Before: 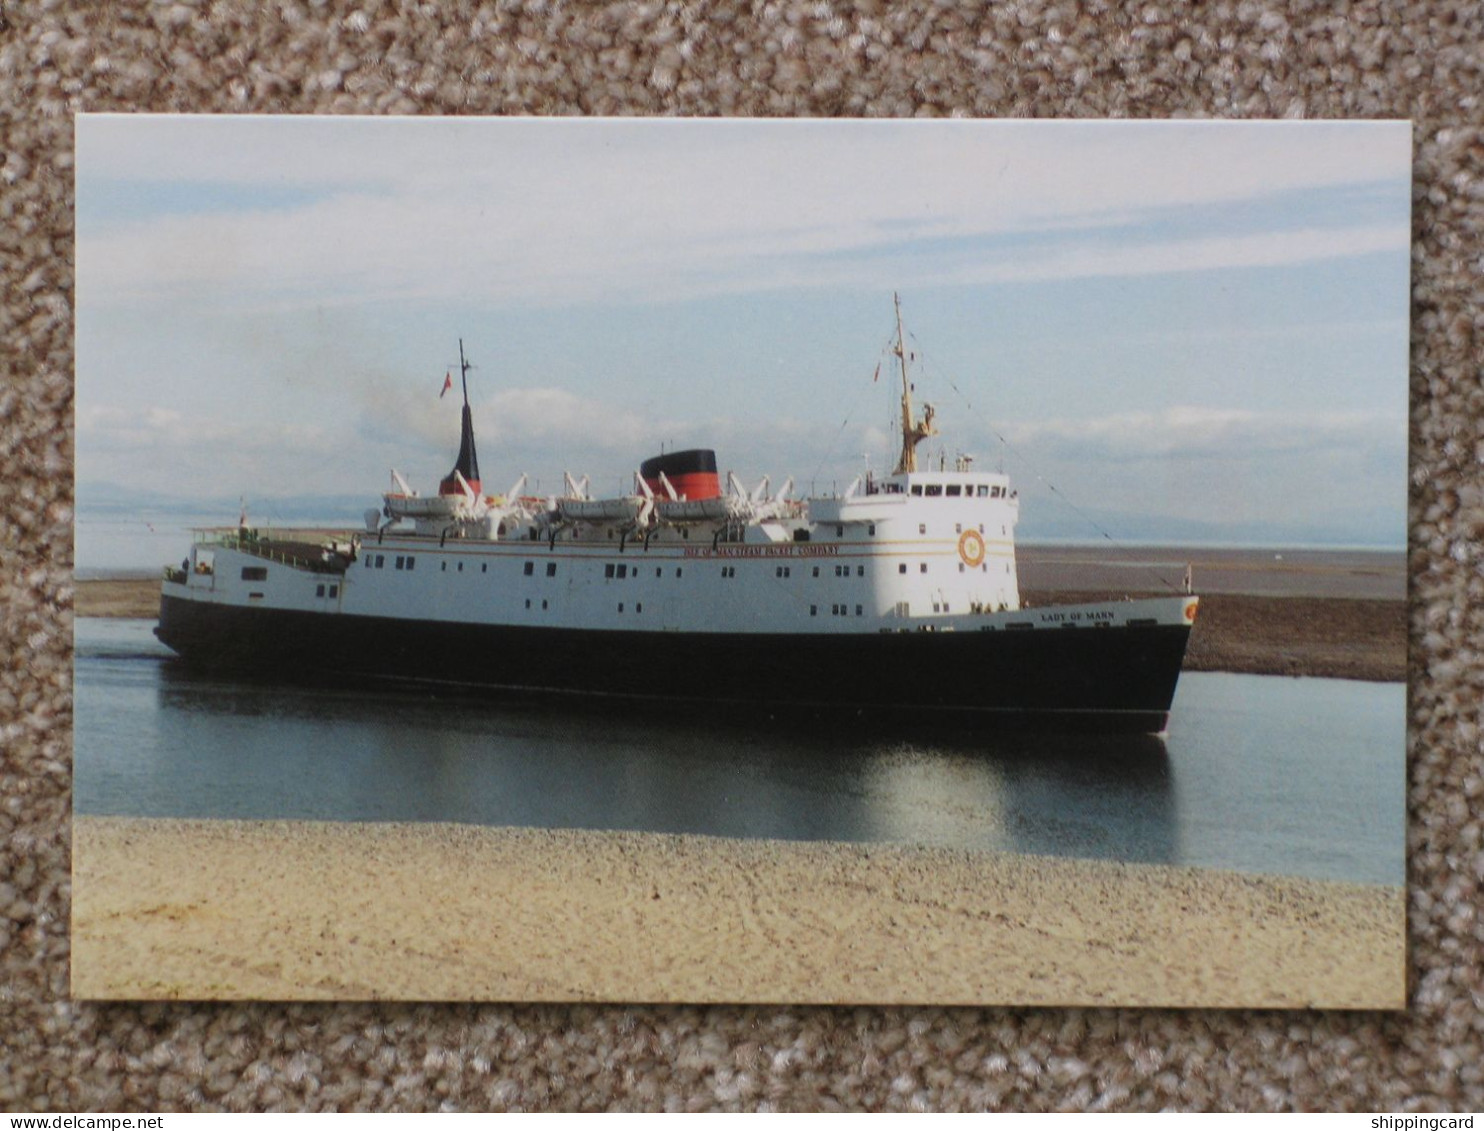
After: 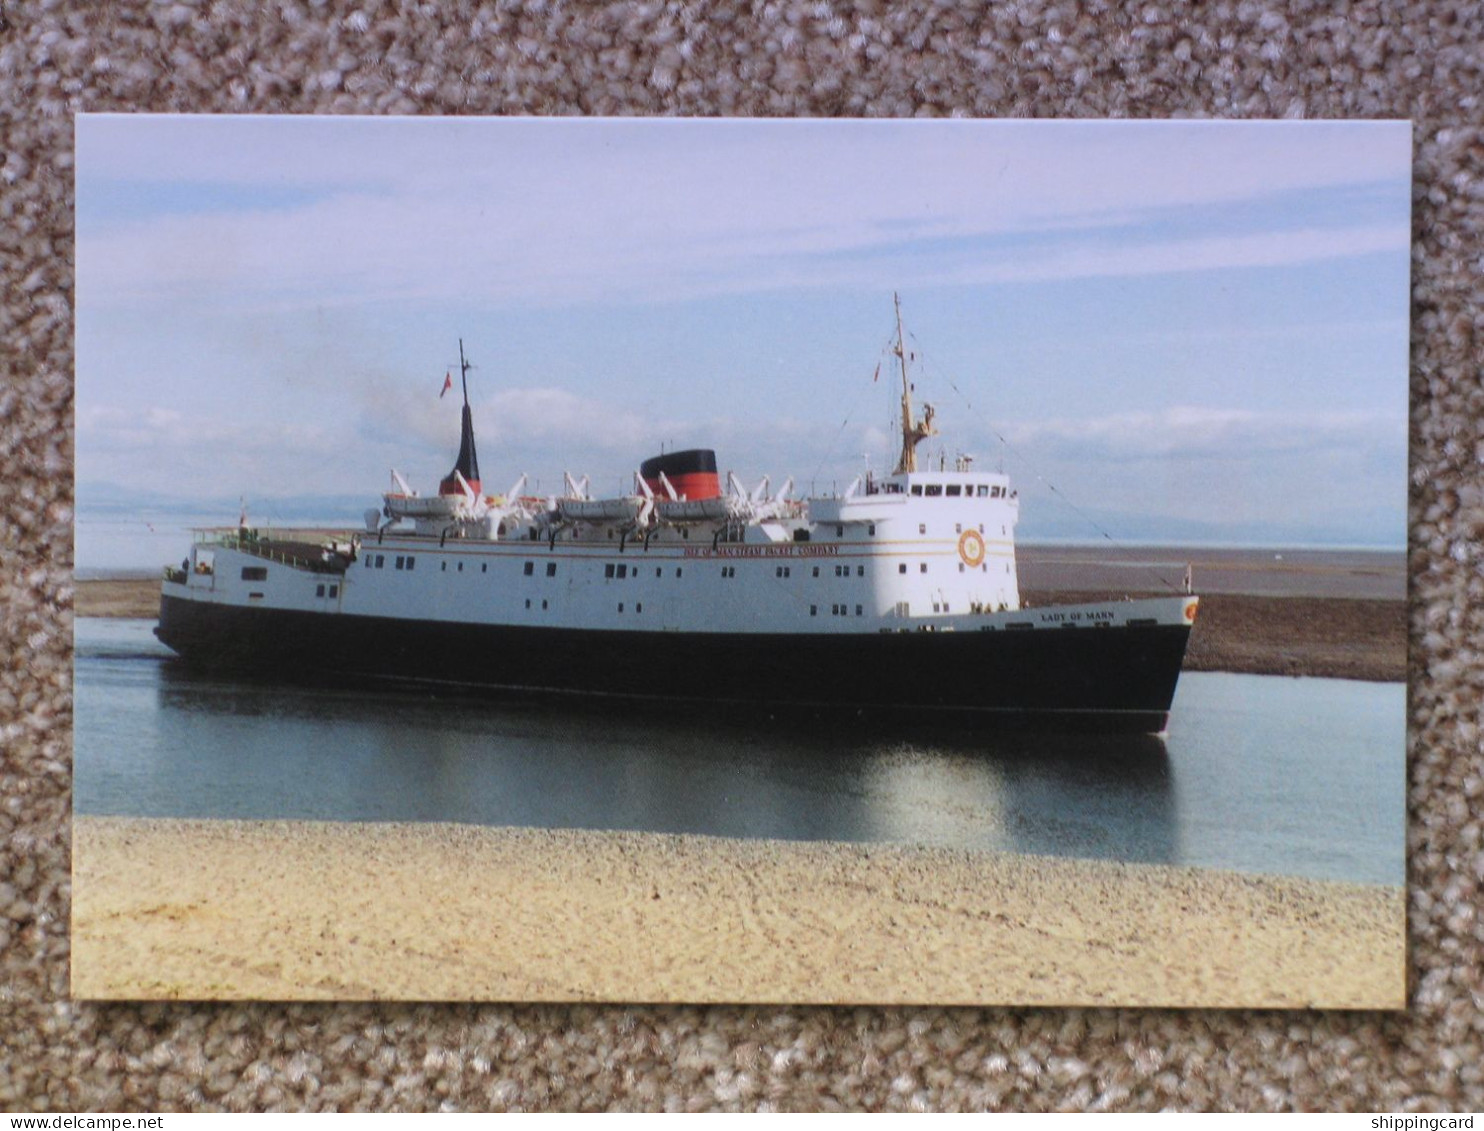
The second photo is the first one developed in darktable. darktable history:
exposure: exposure 0.6 EV, compensate highlight preservation false
graduated density: hue 238.83°, saturation 50%
